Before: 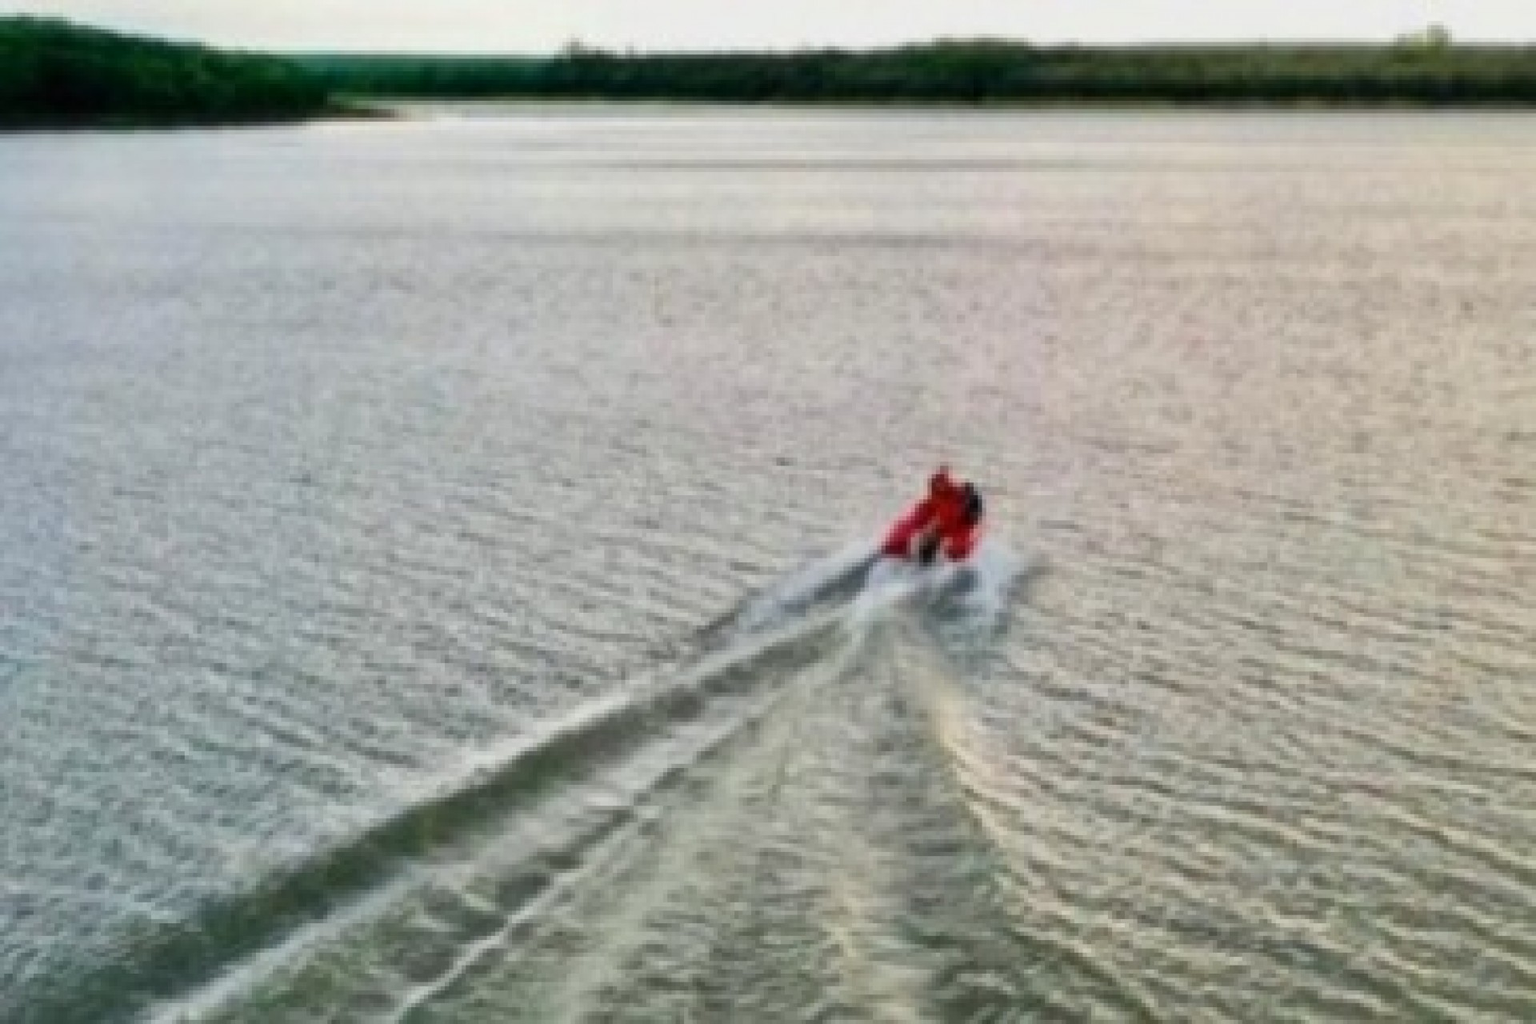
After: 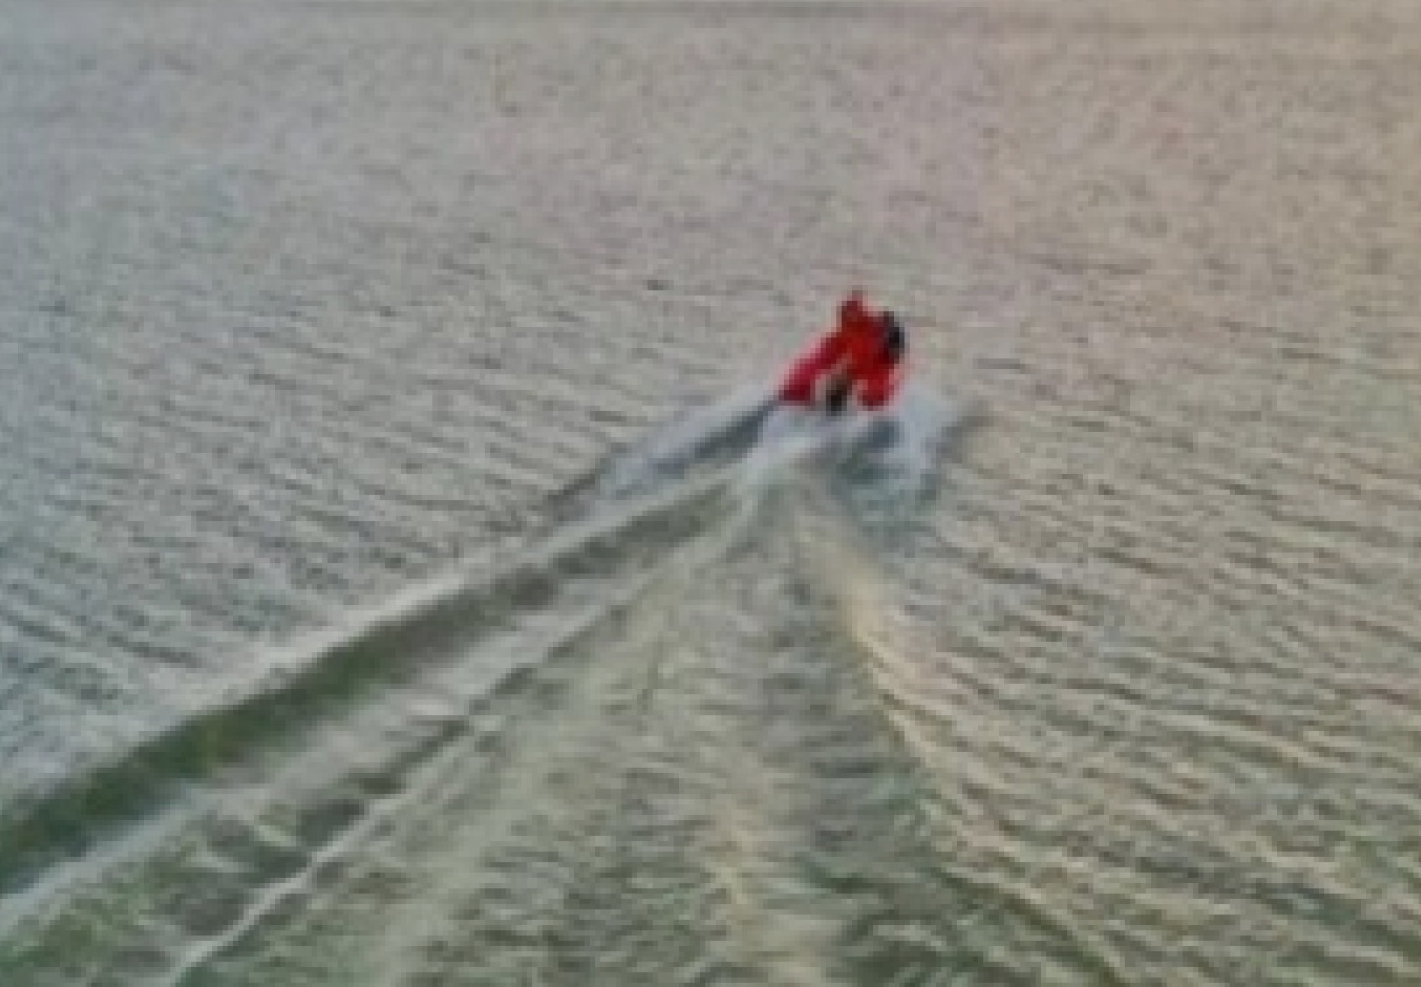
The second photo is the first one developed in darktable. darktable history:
crop: left 16.871%, top 22.857%, right 9.116%
shadows and highlights: on, module defaults
tone equalizer: -8 EV 0.25 EV, -7 EV 0.417 EV, -6 EV 0.417 EV, -5 EV 0.25 EV, -3 EV -0.25 EV, -2 EV -0.417 EV, -1 EV -0.417 EV, +0 EV -0.25 EV, edges refinement/feathering 500, mask exposure compensation -1.57 EV, preserve details guided filter
